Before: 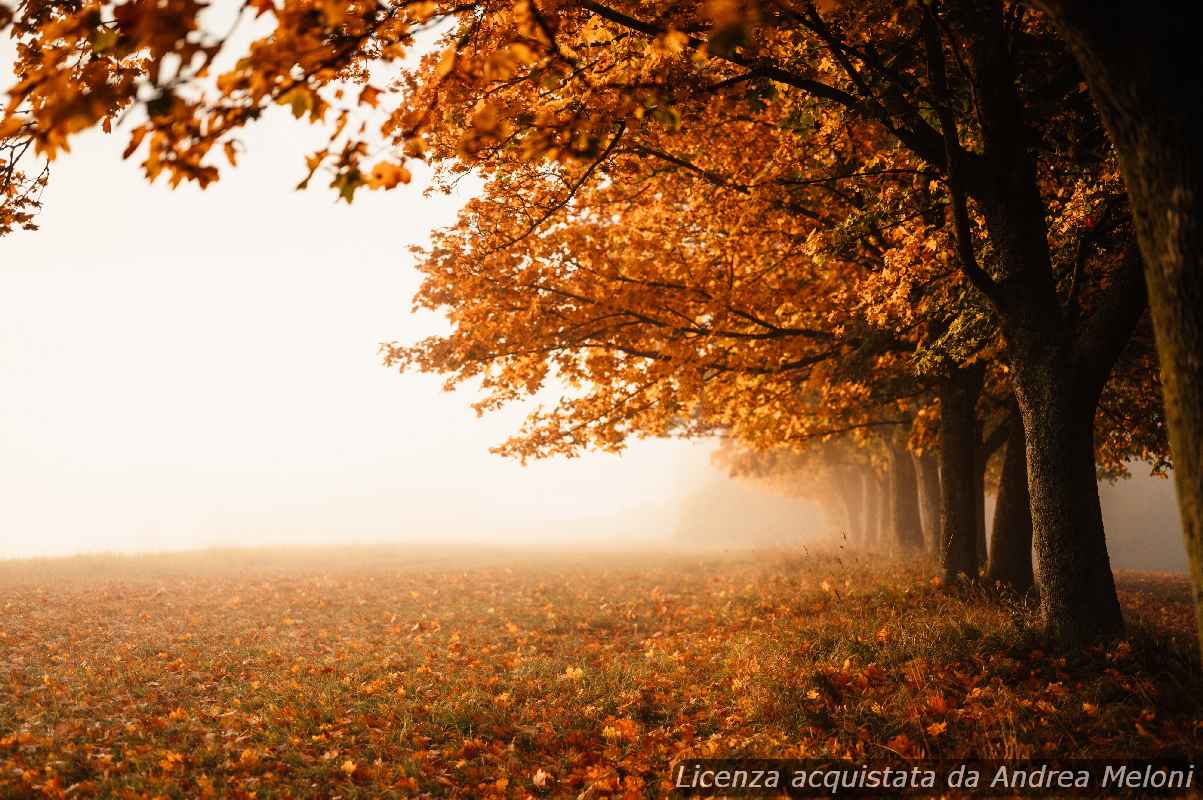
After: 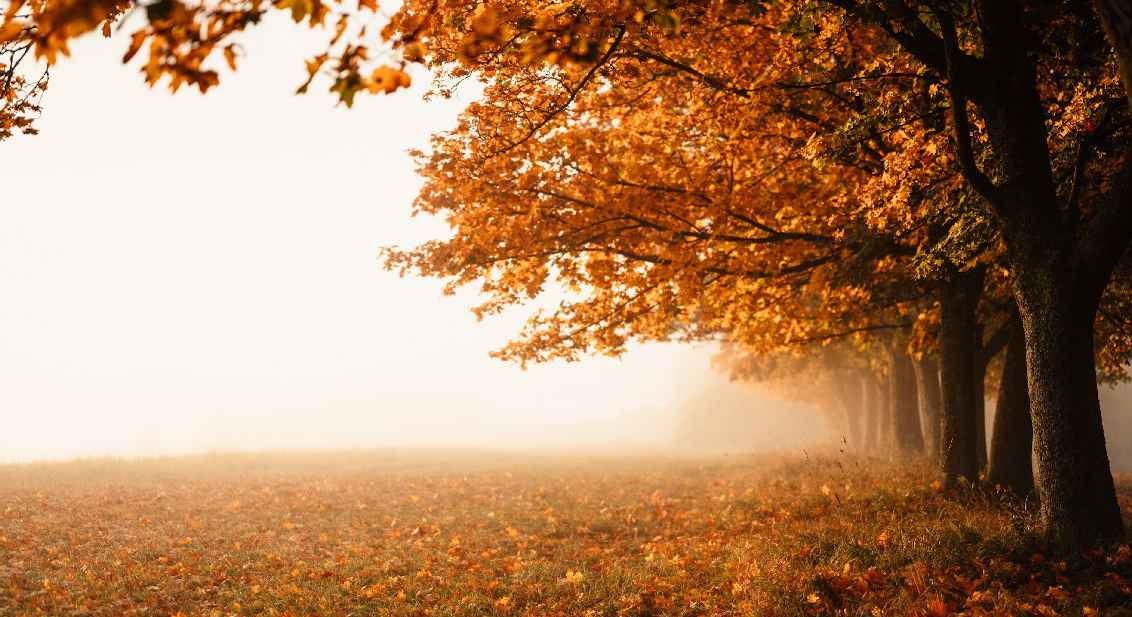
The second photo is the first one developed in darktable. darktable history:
crop and rotate: angle 0.031°, top 12.009%, right 5.807%, bottom 10.678%
